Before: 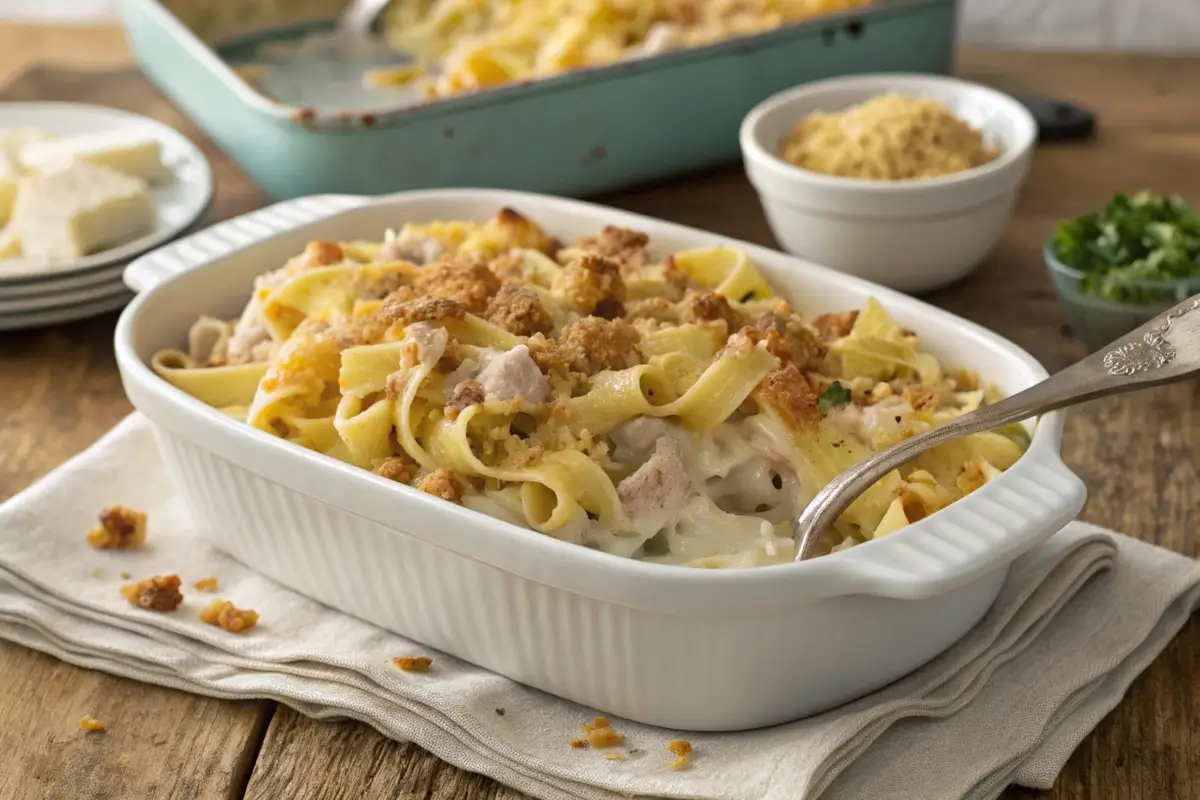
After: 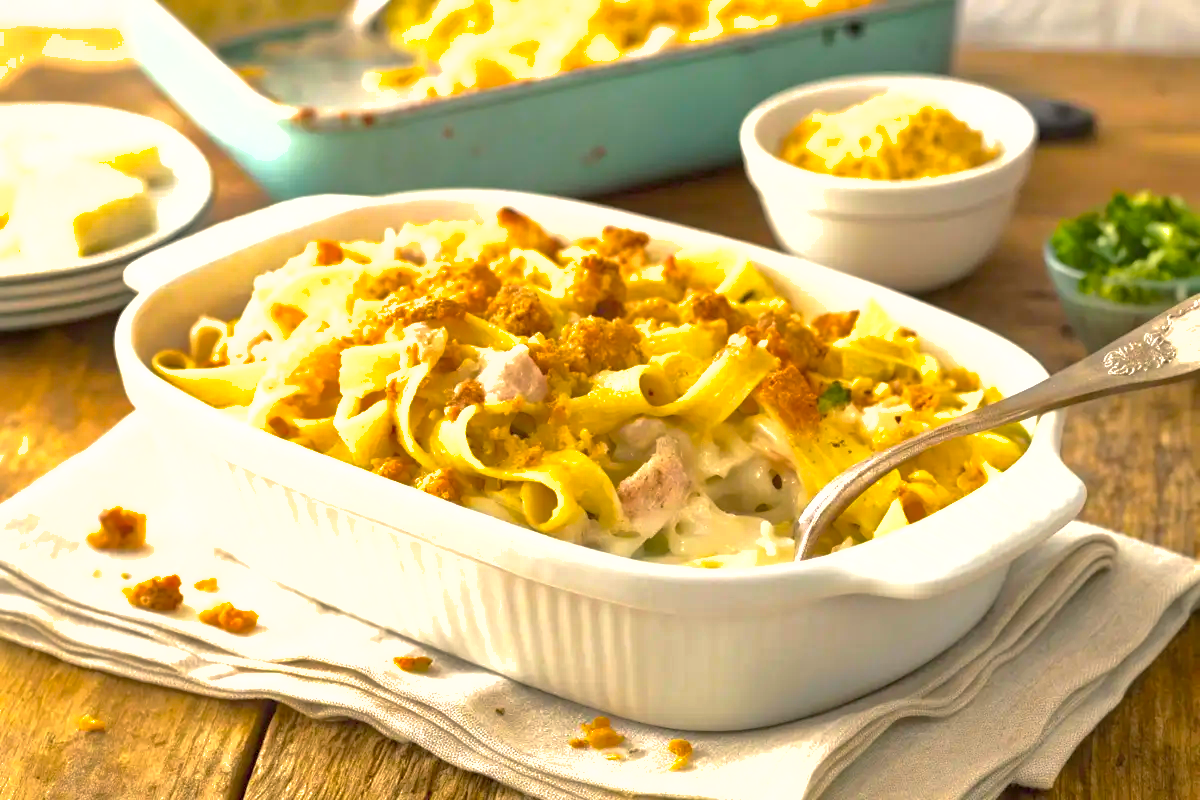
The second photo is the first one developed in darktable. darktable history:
exposure: black level correction 0, exposure 1.2 EV, compensate highlight preservation false
shadows and highlights: on, module defaults
color balance rgb: highlights gain › chroma 2.008%, highlights gain › hue 67.16°, white fulcrum 0.067 EV, perceptual saturation grading › global saturation 29.38%, global vibrance 20%
